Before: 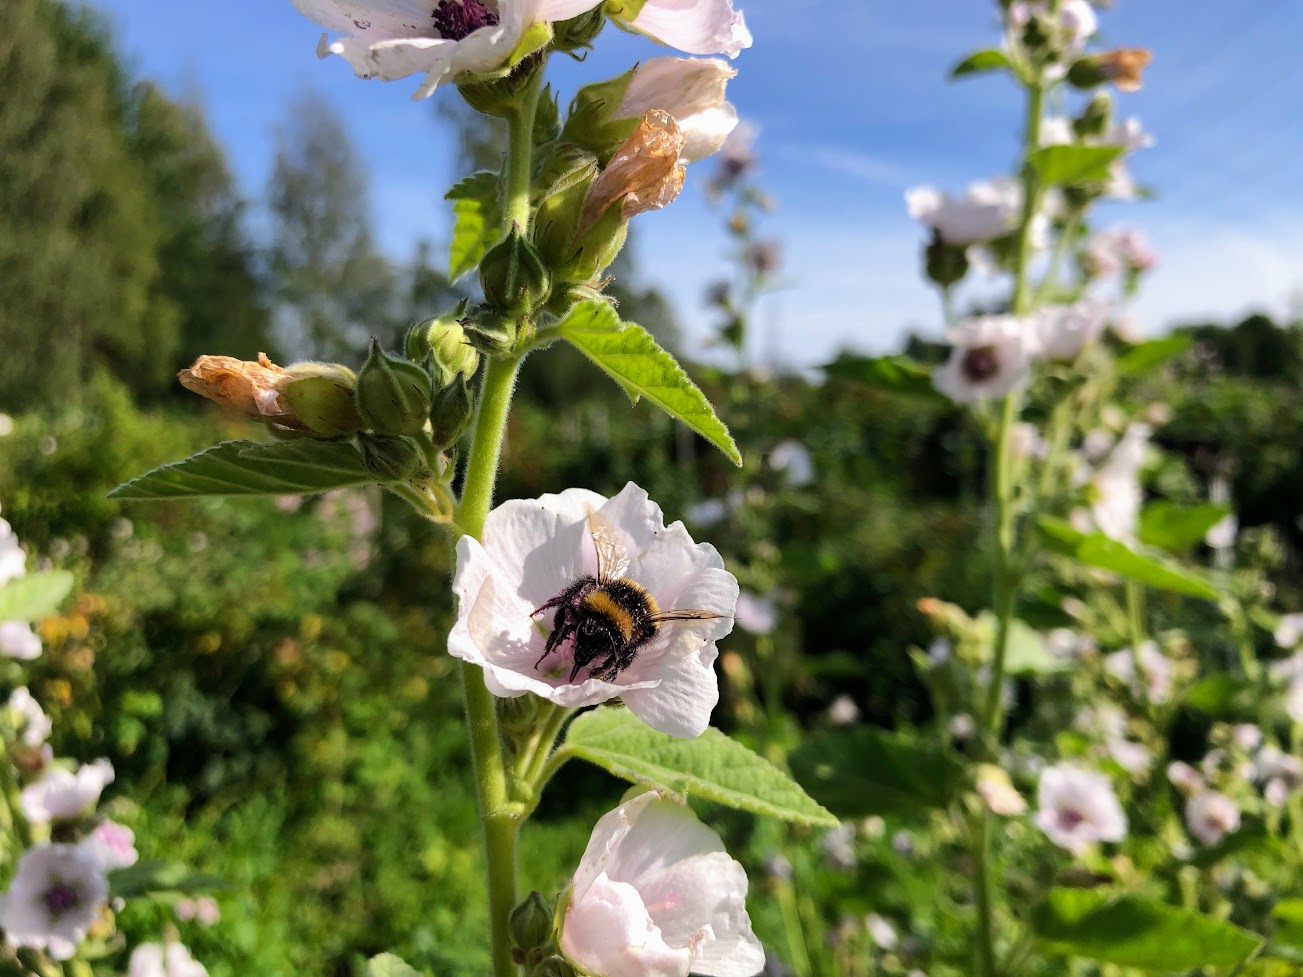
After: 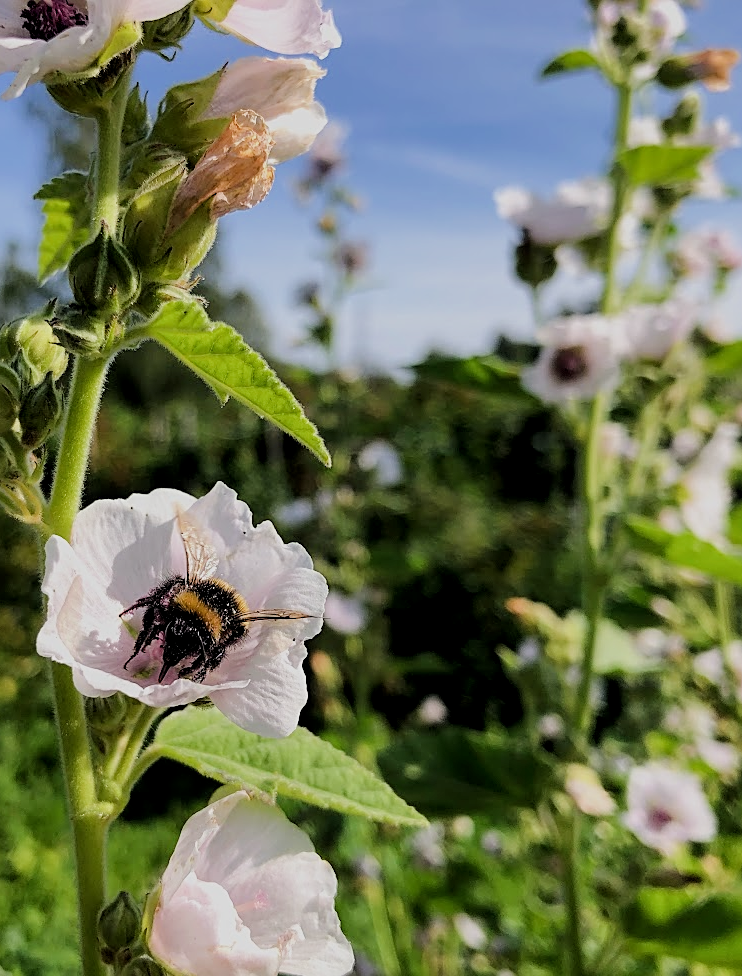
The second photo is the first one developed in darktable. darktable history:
crop: left 31.55%, top 0.022%, right 11.472%
filmic rgb: black relative exposure -7.65 EV, white relative exposure 4.56 EV, hardness 3.61
local contrast: highlights 106%, shadows 99%, detail 119%, midtone range 0.2
sharpen: on, module defaults
